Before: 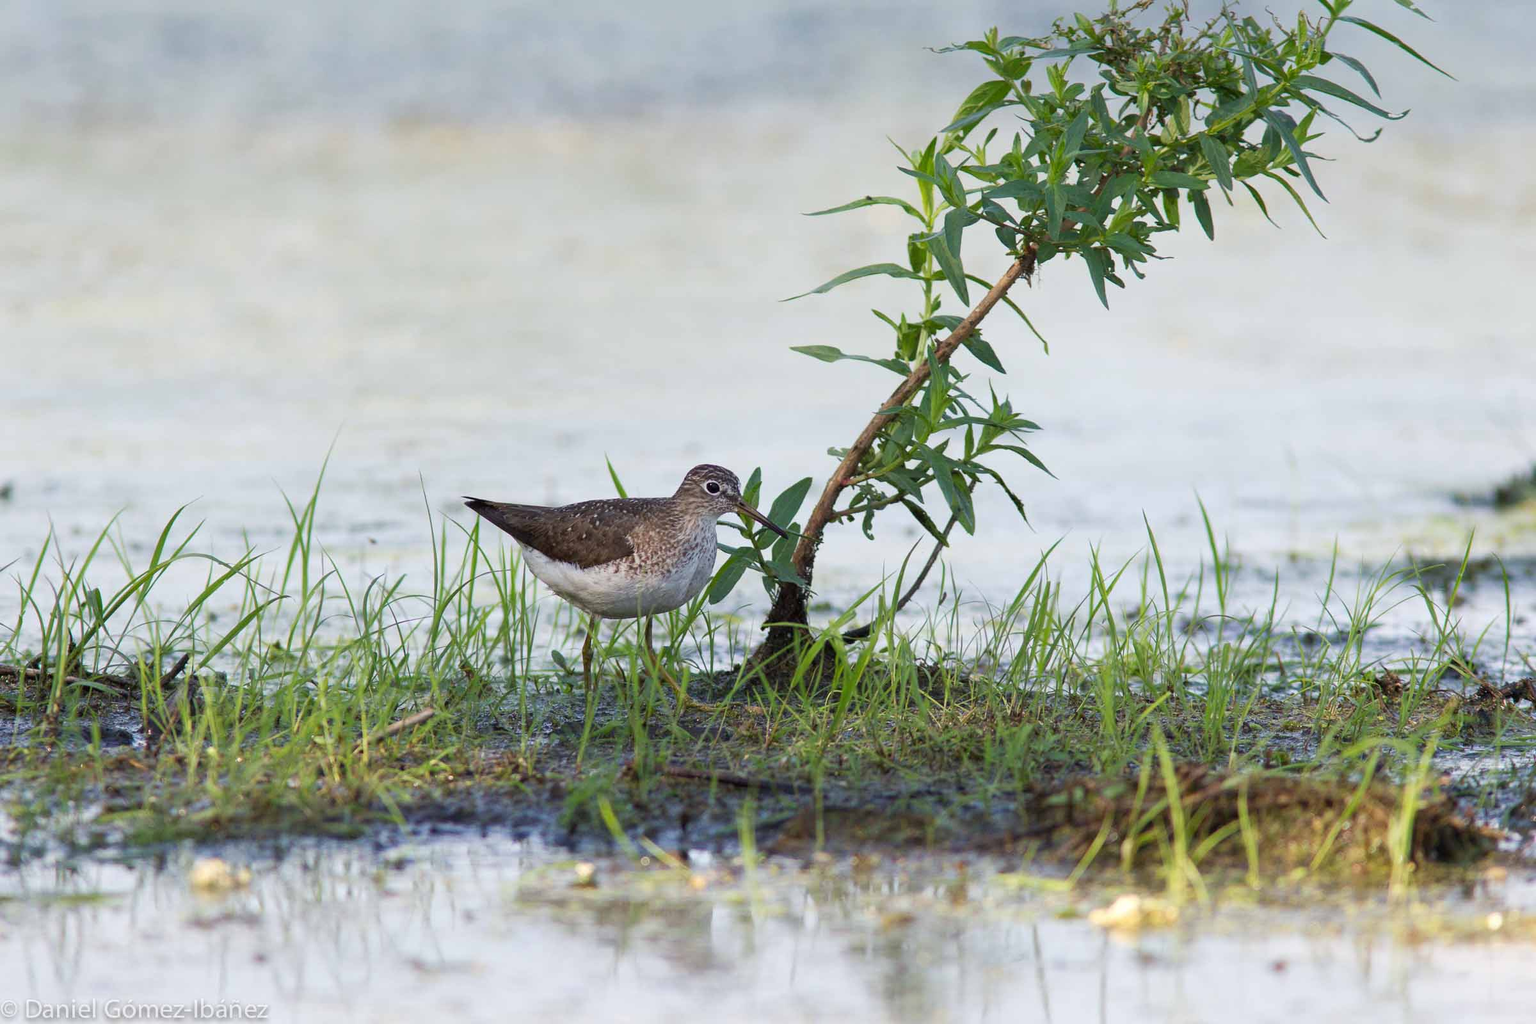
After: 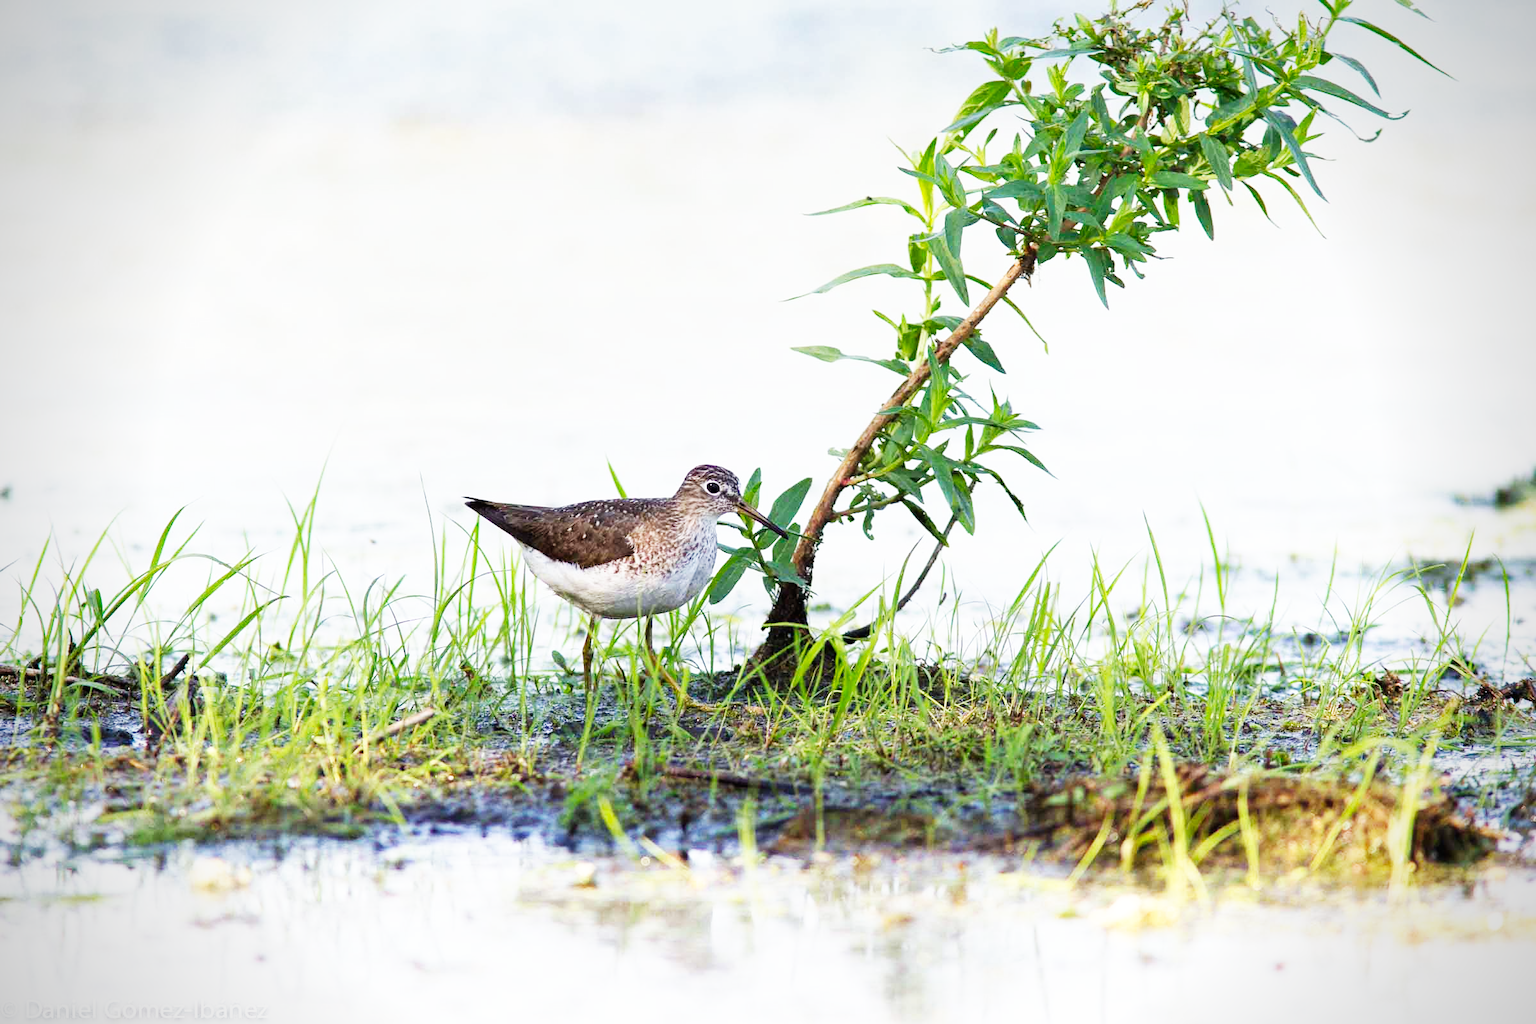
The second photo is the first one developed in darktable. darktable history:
base curve: curves: ch0 [(0, 0) (0.007, 0.004) (0.027, 0.03) (0.046, 0.07) (0.207, 0.54) (0.442, 0.872) (0.673, 0.972) (1, 1)], preserve colors none
vignetting: saturation 0, unbound false
